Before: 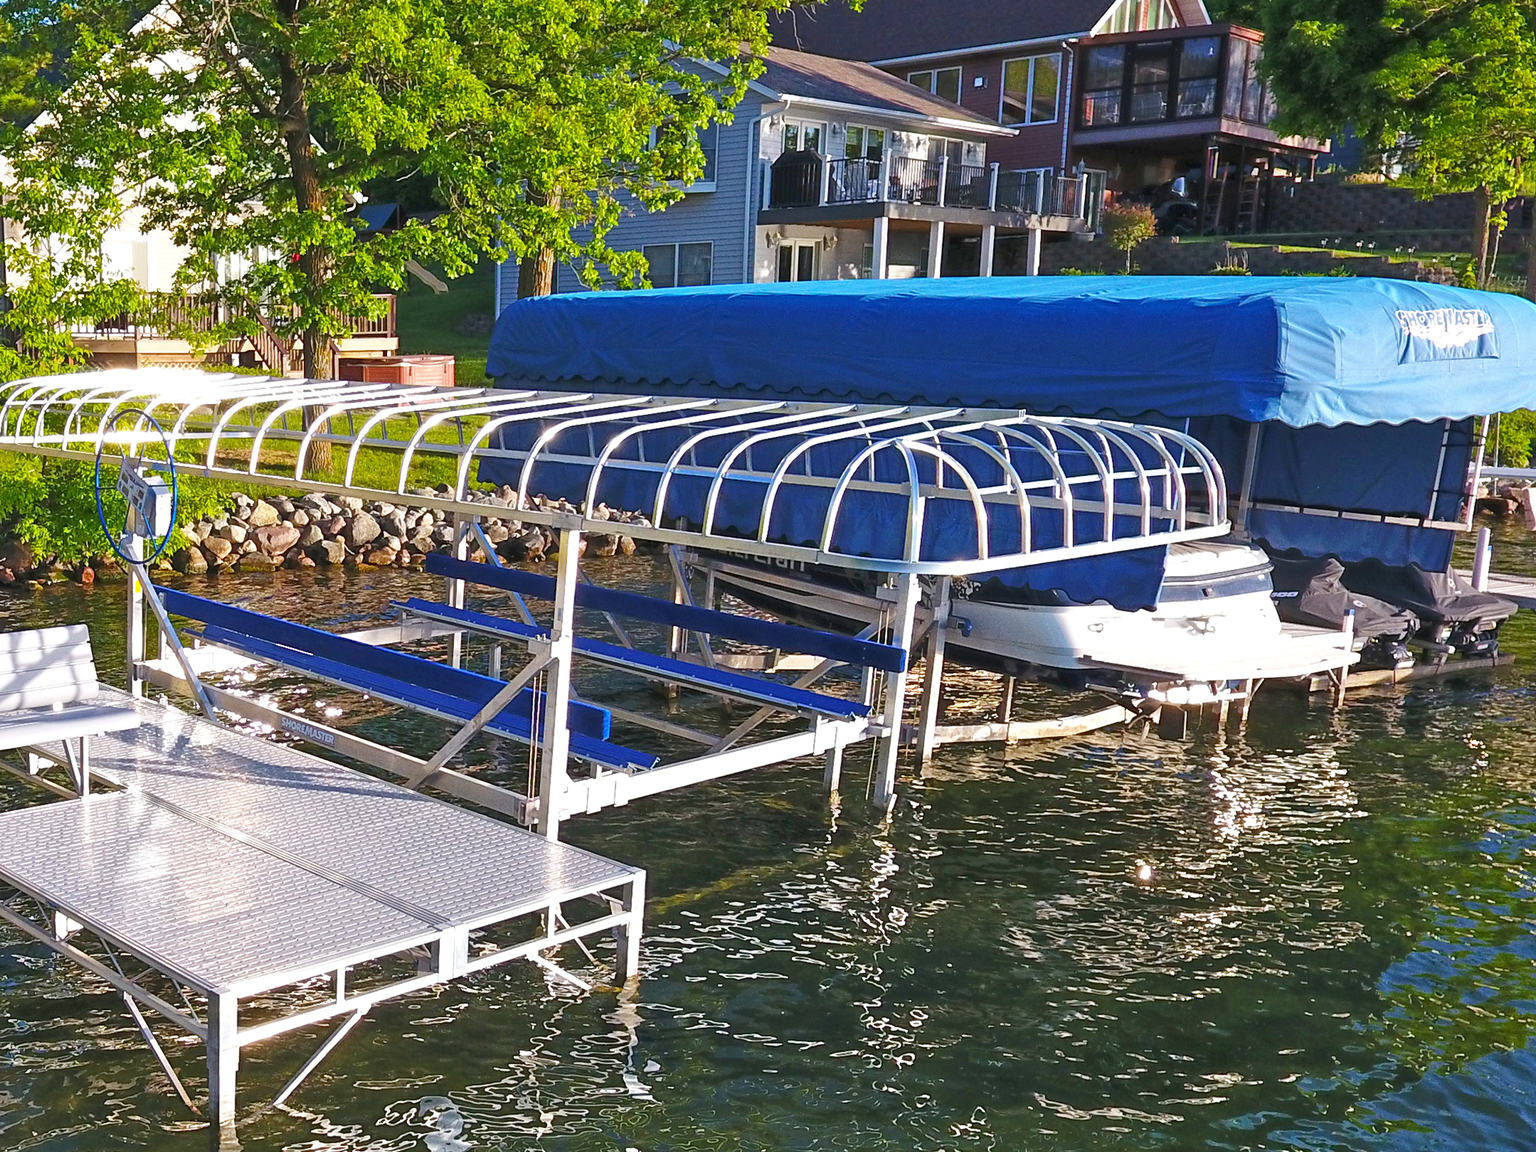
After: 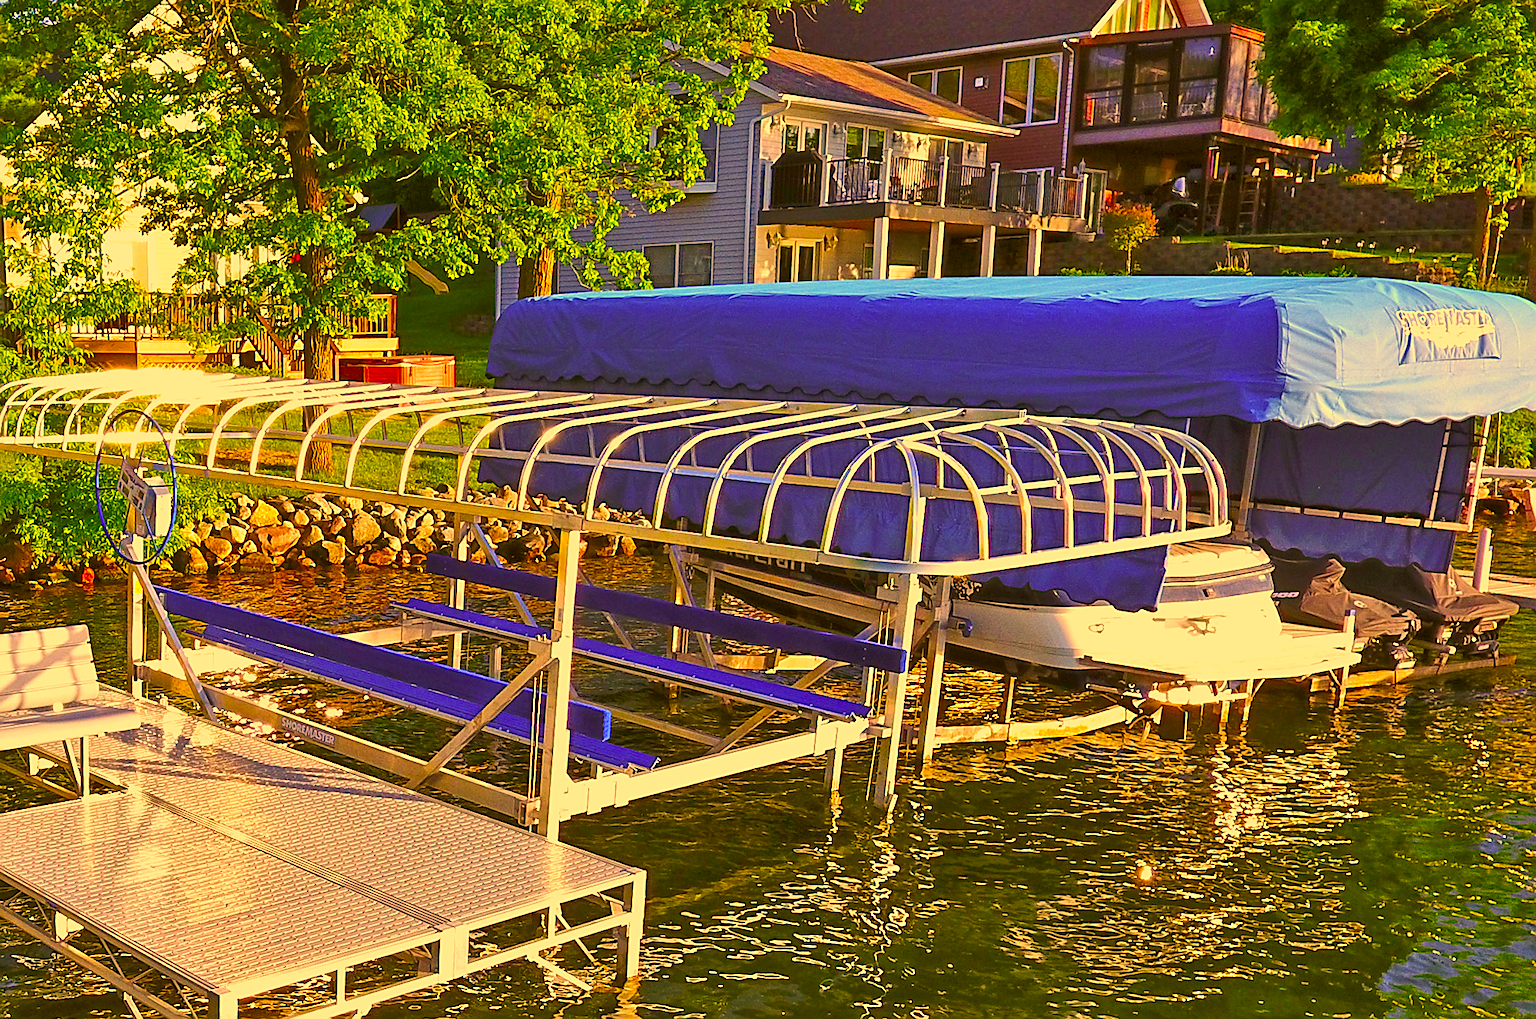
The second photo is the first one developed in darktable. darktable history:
sharpen: on, module defaults
color correction: highlights a* 10.44, highlights b* 30.04, shadows a* 2.73, shadows b* 17.51, saturation 1.72
crop and rotate: top 0%, bottom 11.49%
color balance rgb: shadows lift › hue 87.51°, highlights gain › chroma 1.62%, highlights gain › hue 55.1°, global offset › chroma 0.06%, global offset › hue 253.66°, linear chroma grading › global chroma 0.5%
shadows and highlights: shadows 52.42, soften with gaussian
